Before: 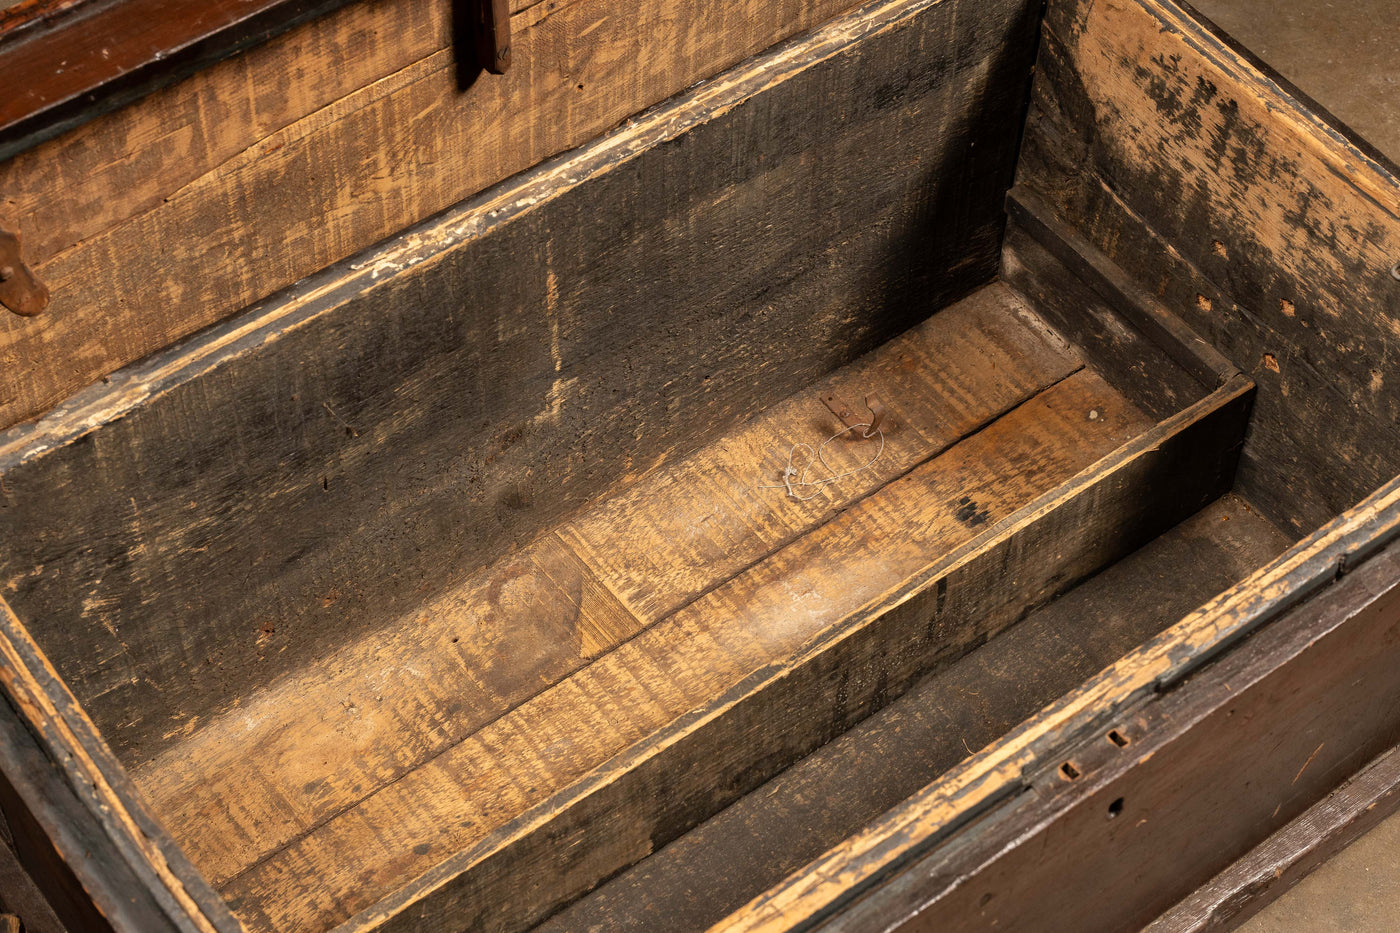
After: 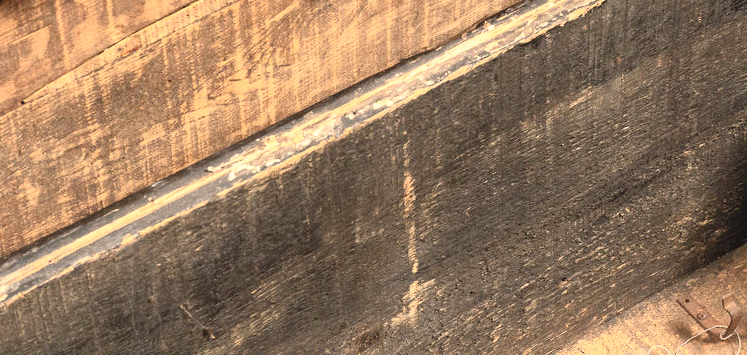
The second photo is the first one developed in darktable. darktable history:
contrast brightness saturation: contrast 0.377, brightness 0.518
crop: left 10.244%, top 10.595%, right 36.363%, bottom 51.336%
tone equalizer: on, module defaults
